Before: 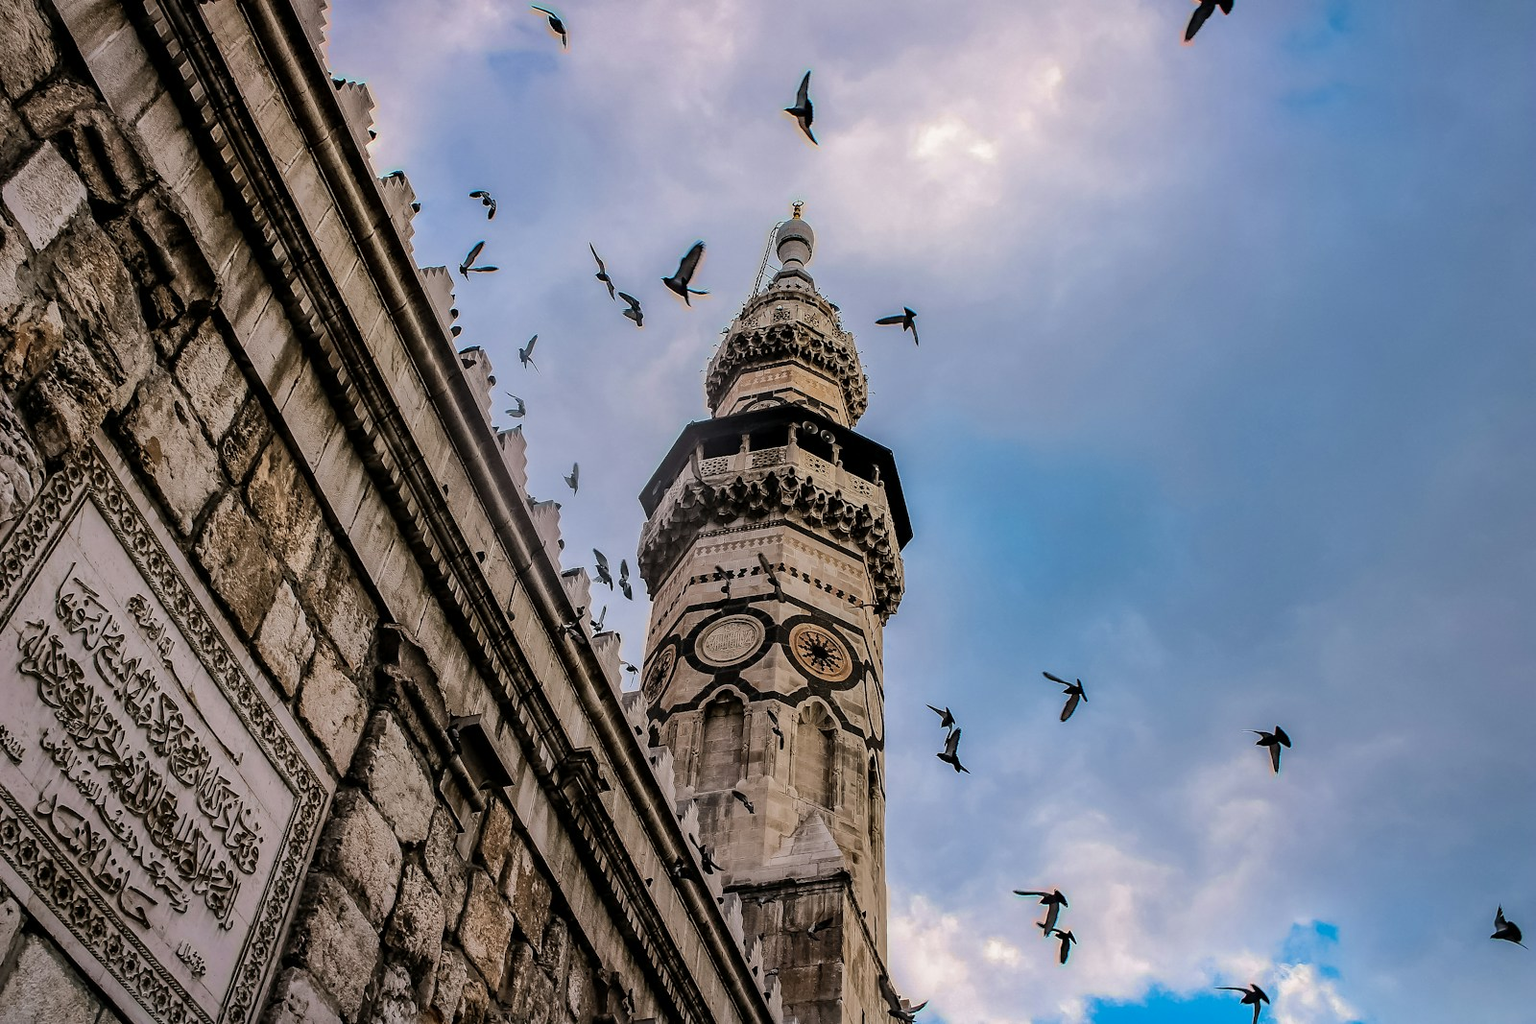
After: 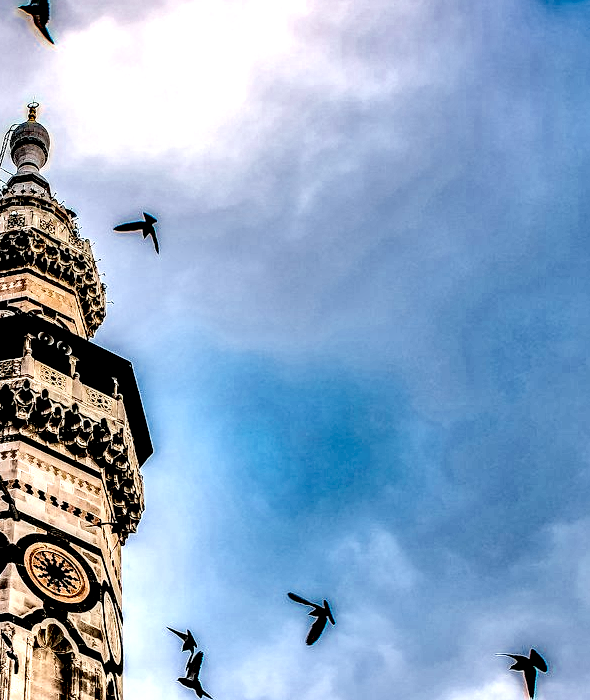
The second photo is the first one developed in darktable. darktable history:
exposure: black level correction 0, exposure 1 EV, compensate exposure bias true, compensate highlight preservation false
tone curve: curves: ch0 [(0, 0.01) (0.037, 0.032) (0.131, 0.108) (0.275, 0.256) (0.483, 0.512) (0.61, 0.665) (0.696, 0.742) (0.792, 0.819) (0.911, 0.925) (0.997, 0.995)]; ch1 [(0, 0) (0.308, 0.29) (0.425, 0.411) (0.492, 0.488) (0.507, 0.503) (0.53, 0.532) (0.573, 0.586) (0.683, 0.702) (0.746, 0.77) (1, 1)]; ch2 [(0, 0) (0.246, 0.233) (0.36, 0.352) (0.415, 0.415) (0.485, 0.487) (0.502, 0.504) (0.525, 0.518) (0.539, 0.539) (0.587, 0.594) (0.636, 0.652) (0.711, 0.729) (0.845, 0.855) (0.998, 0.977)], color space Lab, independent channels, preserve colors none
filmic rgb: black relative exposure -7.65 EV, white relative exposure 4.56 EV, hardness 3.61
crop and rotate: left 49.936%, top 10.094%, right 13.136%, bottom 24.256%
local contrast: highlights 115%, shadows 42%, detail 293%
color balance: output saturation 110%
shadows and highlights: radius 108.52, shadows 23.73, highlights -59.32, low approximation 0.01, soften with gaussian
contrast brightness saturation: contrast 0.21, brightness -0.11, saturation 0.21
